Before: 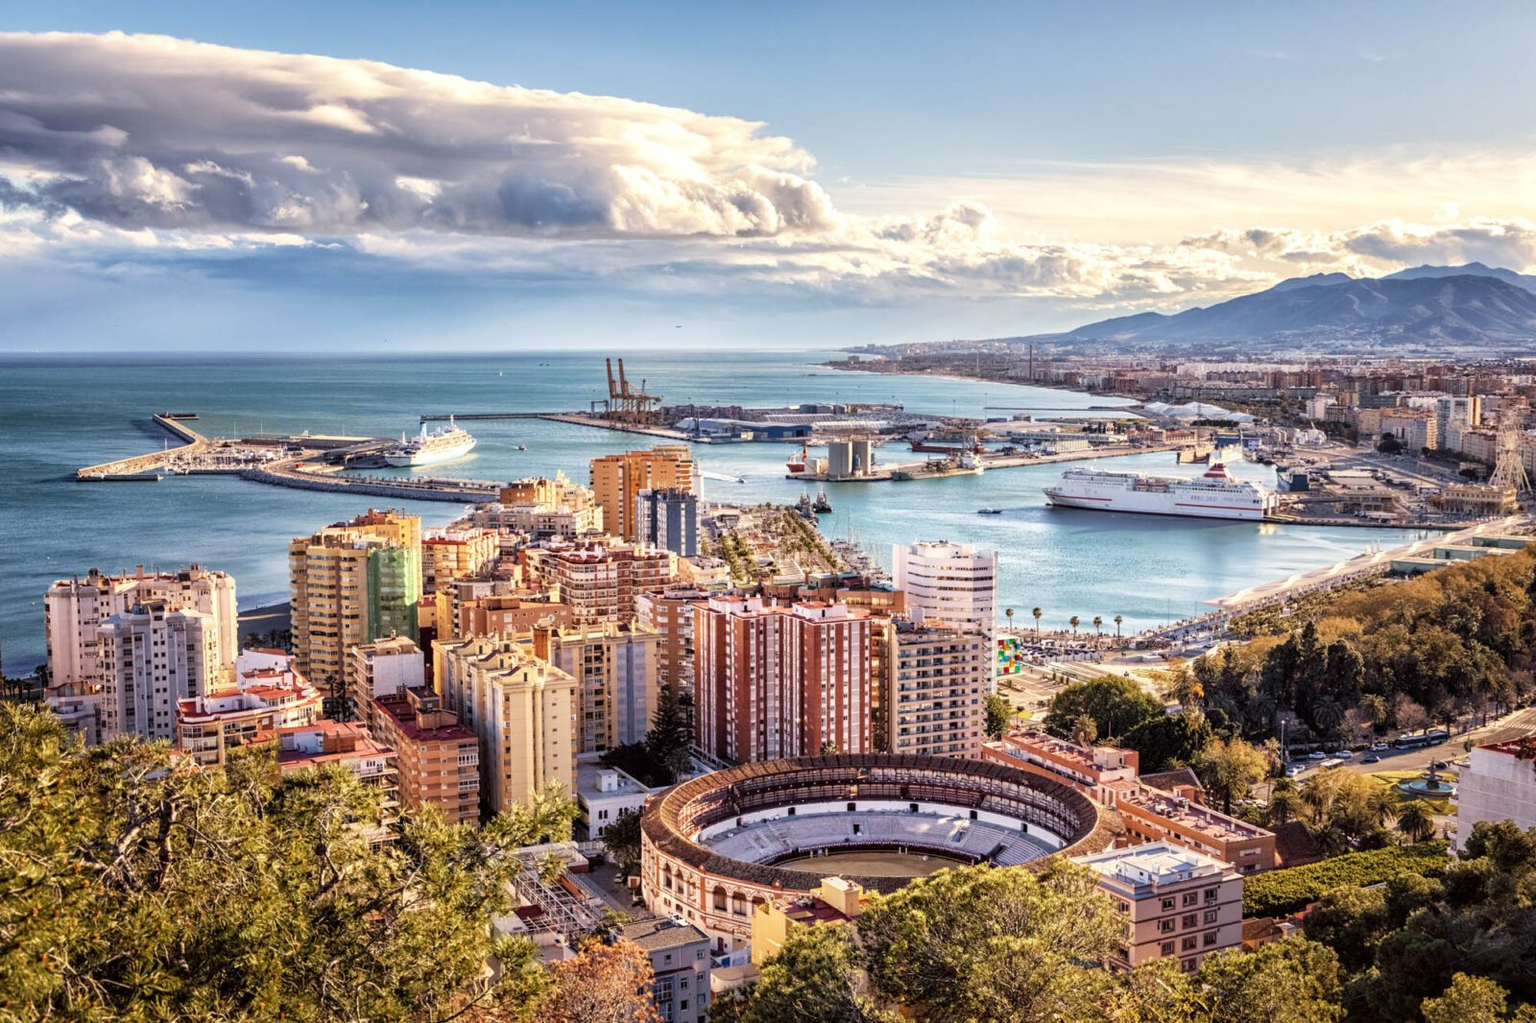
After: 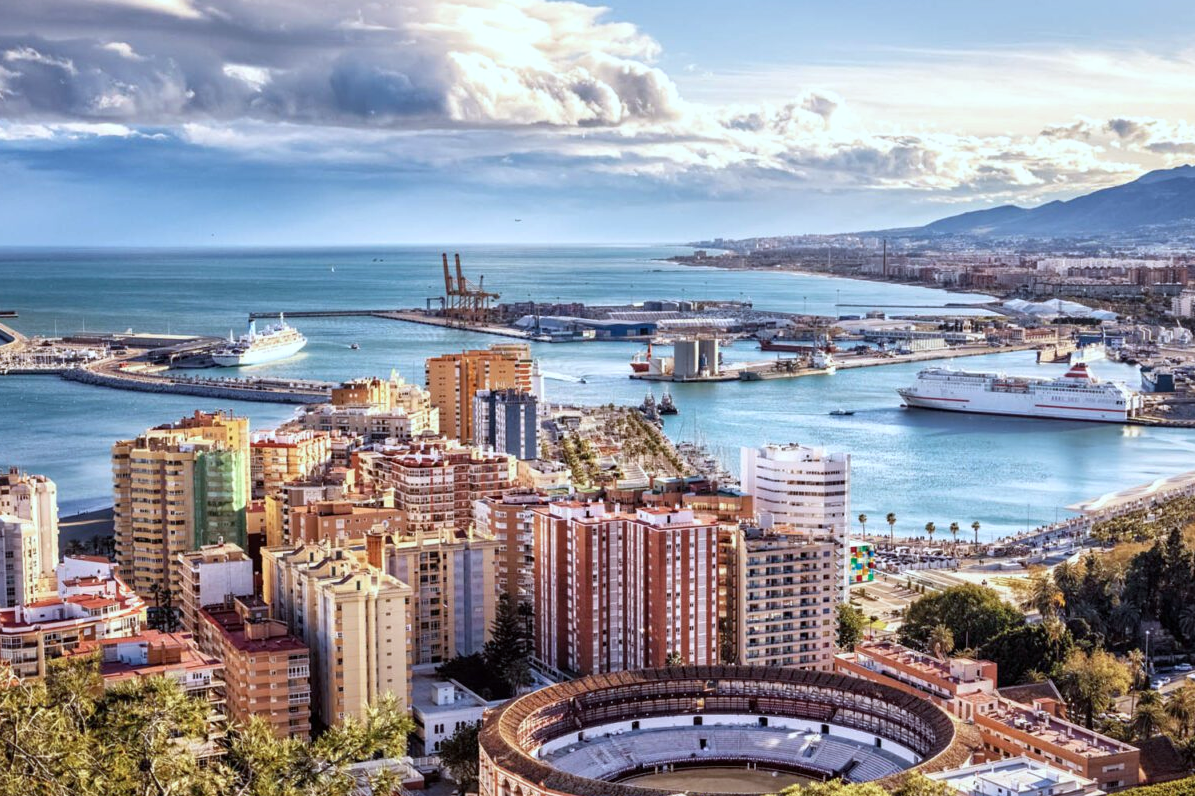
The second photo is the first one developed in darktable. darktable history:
base curve: curves: ch0 [(0, 0) (0.303, 0.277) (1, 1)]
crop and rotate: left 11.831%, top 11.346%, right 13.429%, bottom 13.899%
color calibration: illuminant custom, x 0.368, y 0.373, temperature 4330.32 K
